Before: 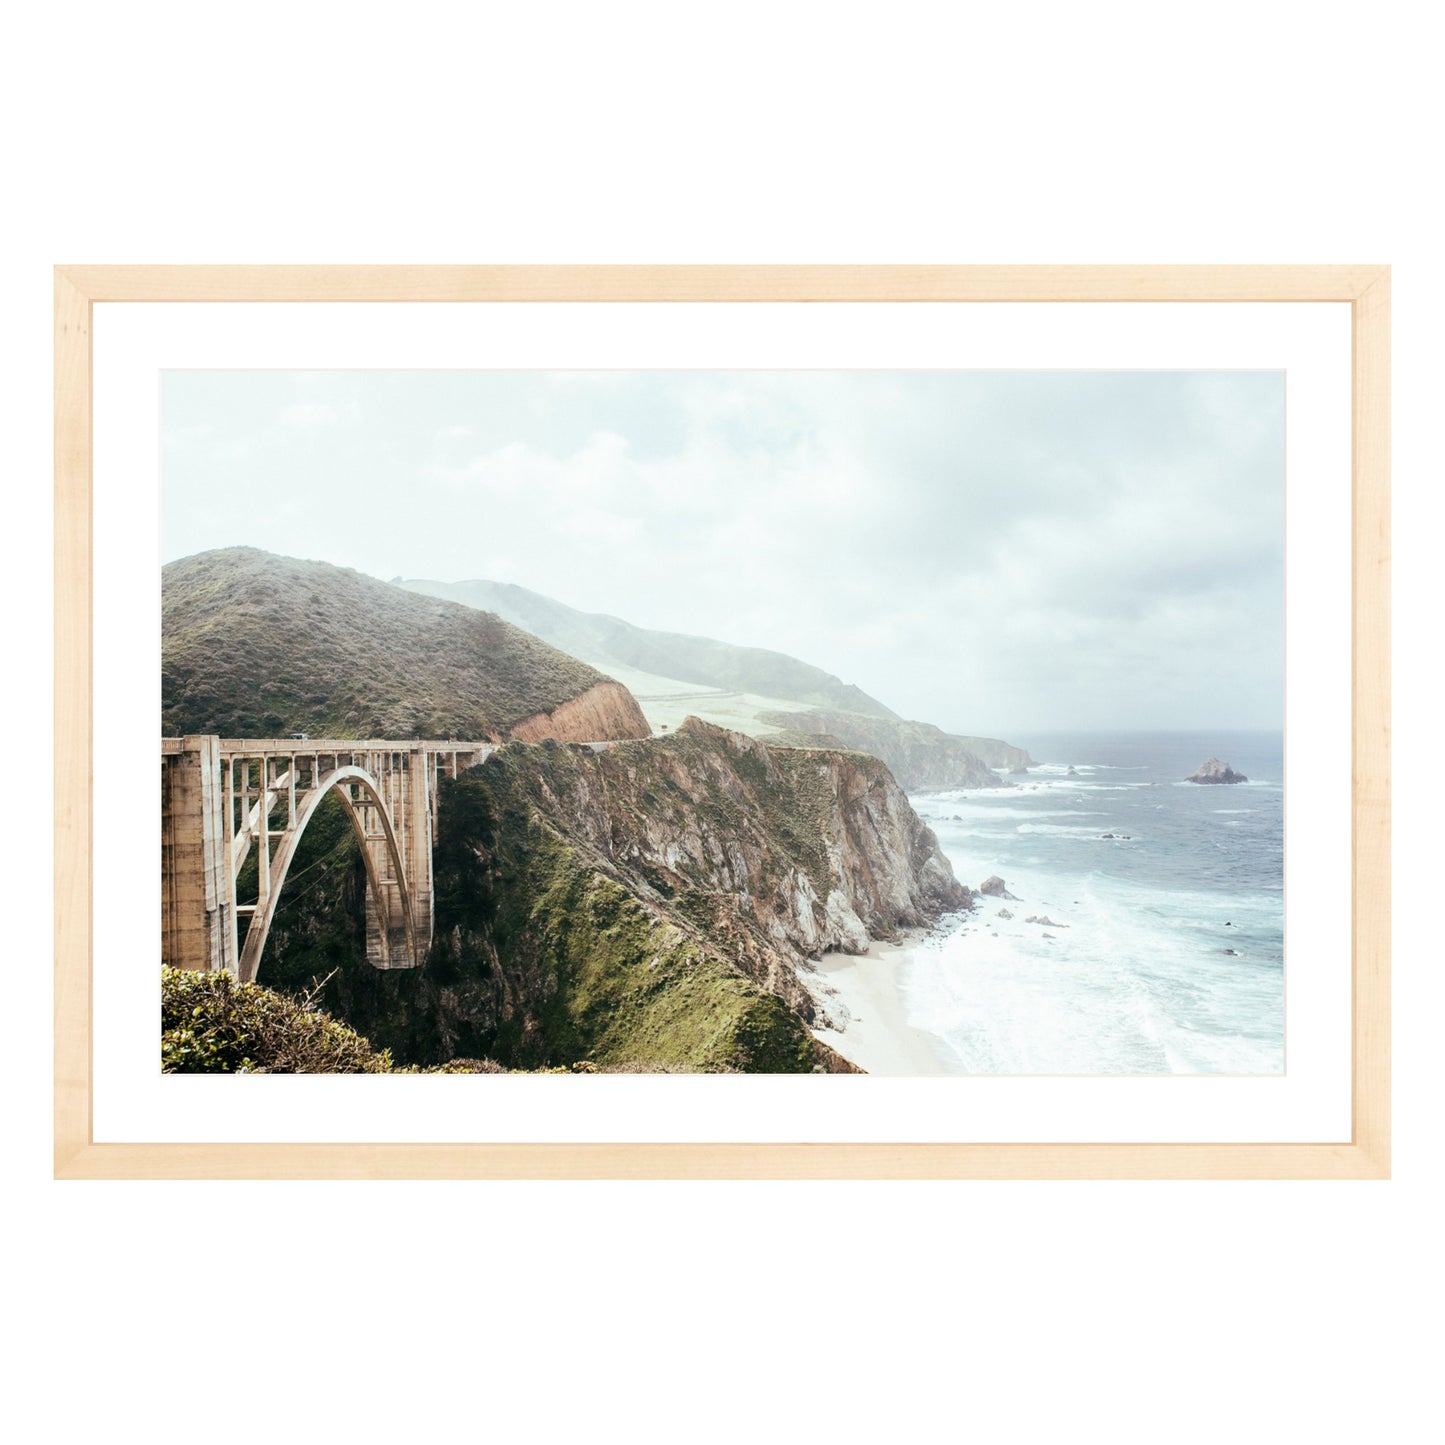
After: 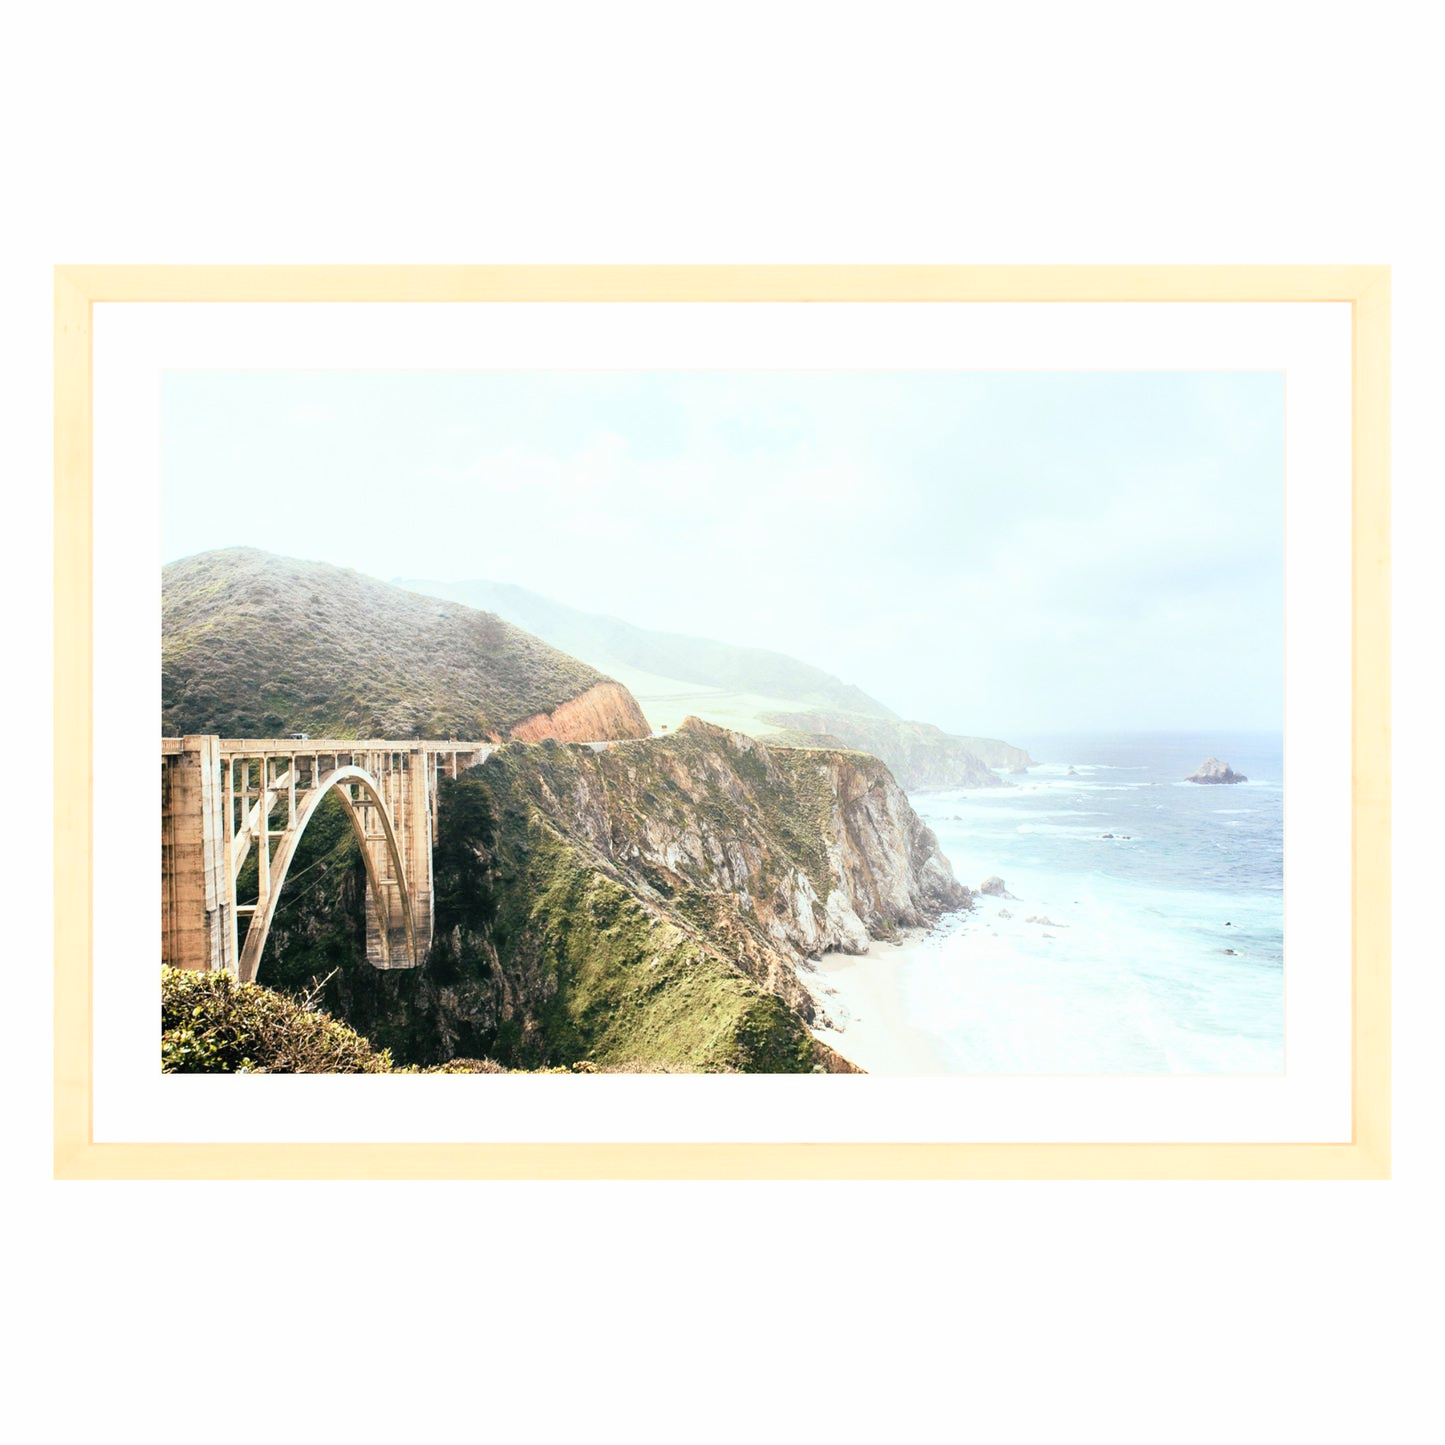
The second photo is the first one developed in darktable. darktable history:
contrast brightness saturation: brightness 0.13
tone curve: curves: ch0 [(0, 0.01) (0.037, 0.032) (0.131, 0.108) (0.275, 0.286) (0.483, 0.517) (0.61, 0.661) (0.697, 0.768) (0.797, 0.876) (0.888, 0.952) (0.997, 0.995)]; ch1 [(0, 0) (0.312, 0.262) (0.425, 0.402) (0.5, 0.5) (0.527, 0.532) (0.556, 0.585) (0.683, 0.706) (0.746, 0.77) (1, 1)]; ch2 [(0, 0) (0.223, 0.185) (0.333, 0.284) (0.432, 0.4) (0.502, 0.502) (0.525, 0.527) (0.545, 0.564) (0.587, 0.613) (0.636, 0.654) (0.711, 0.729) (0.845, 0.855) (0.998, 0.977)], color space Lab, independent channels, preserve colors none
